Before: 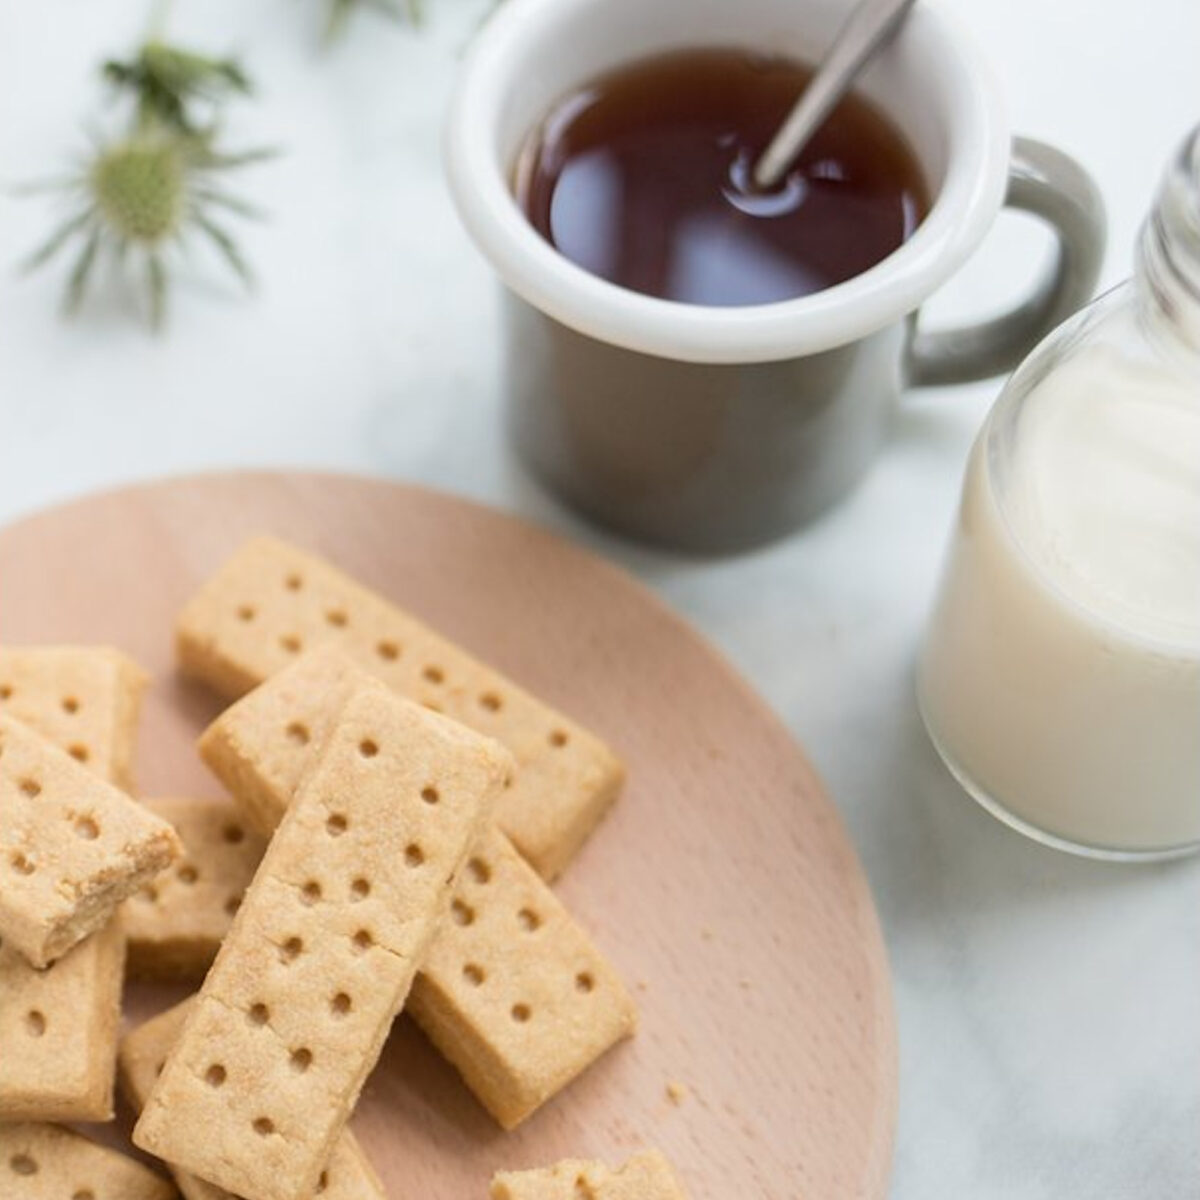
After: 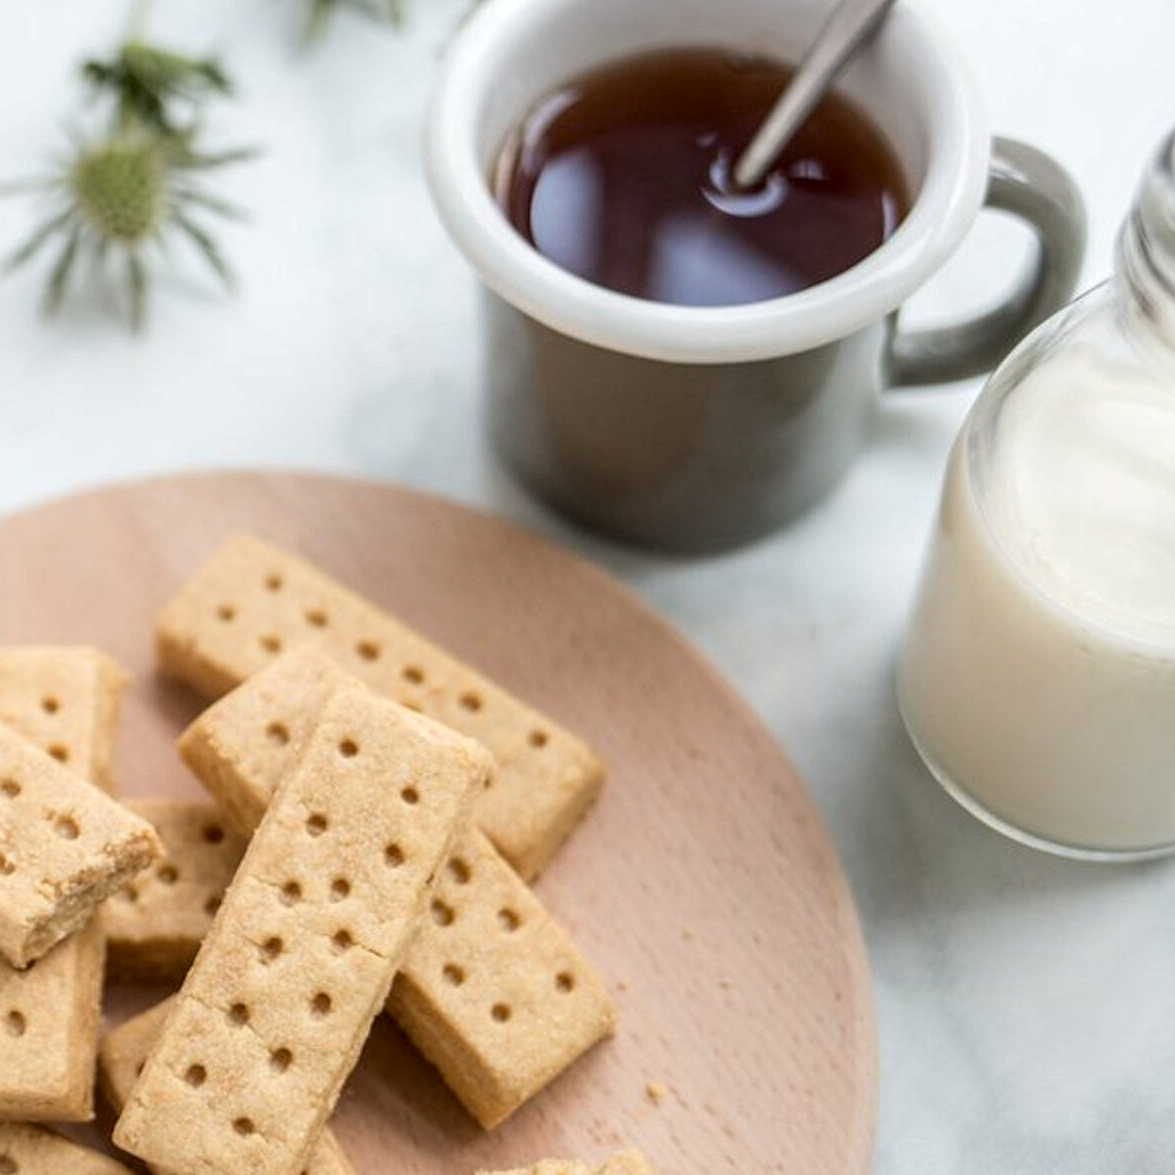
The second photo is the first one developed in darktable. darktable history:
crop: left 1.743%, right 0.268%, bottom 2.011%
local contrast: detail 140%
